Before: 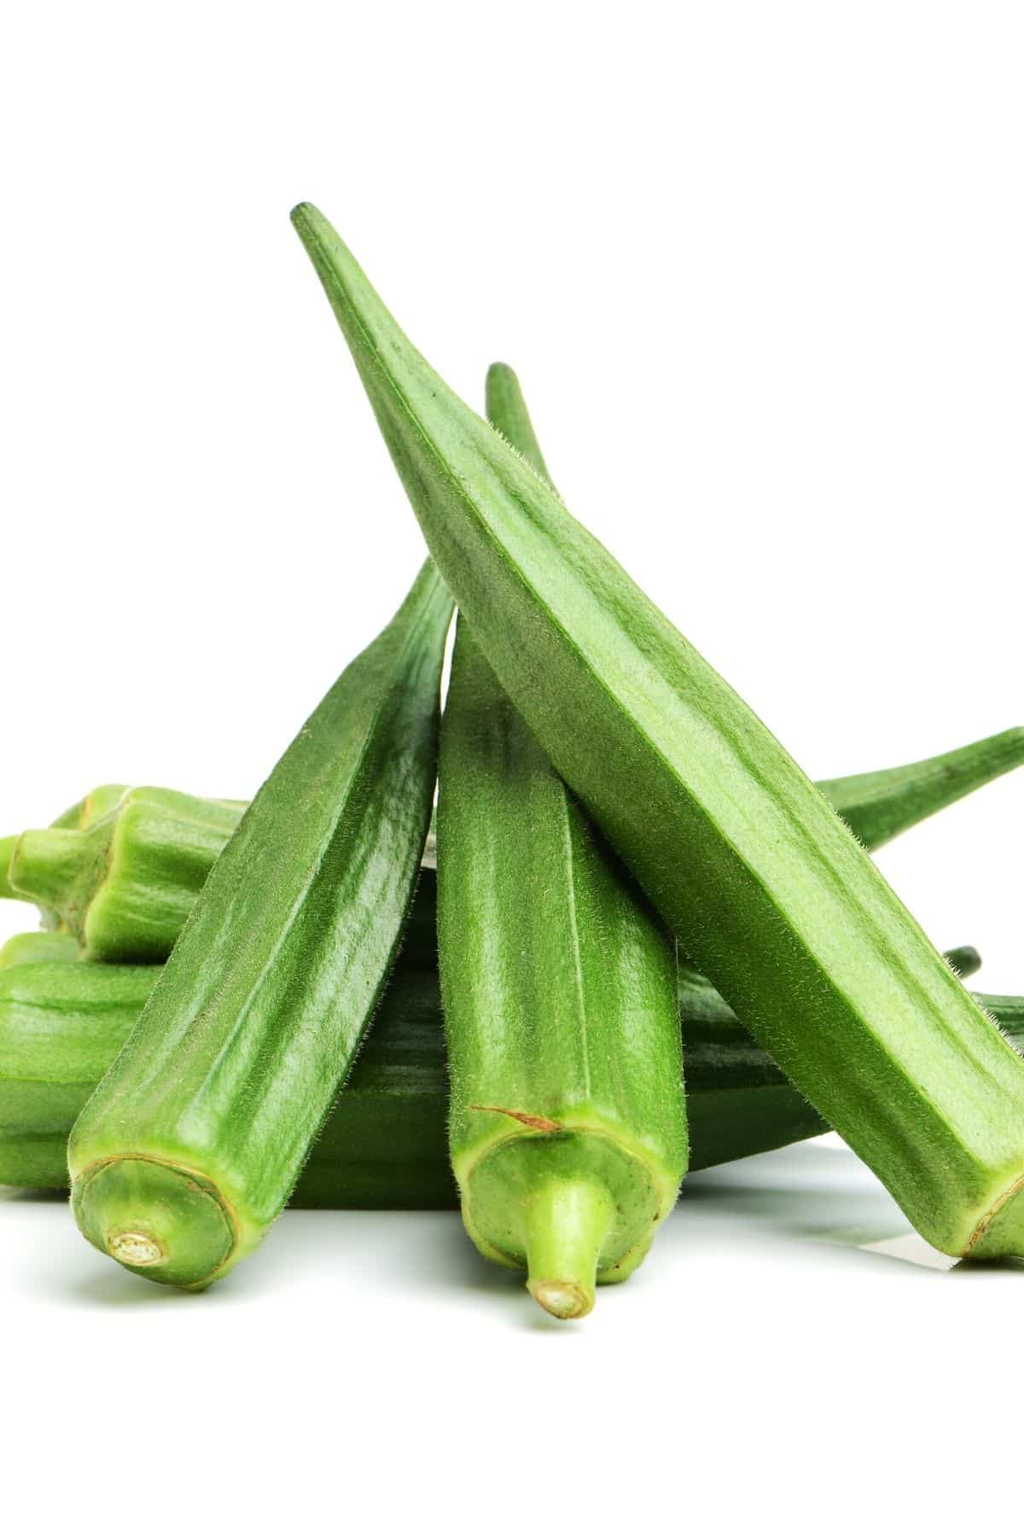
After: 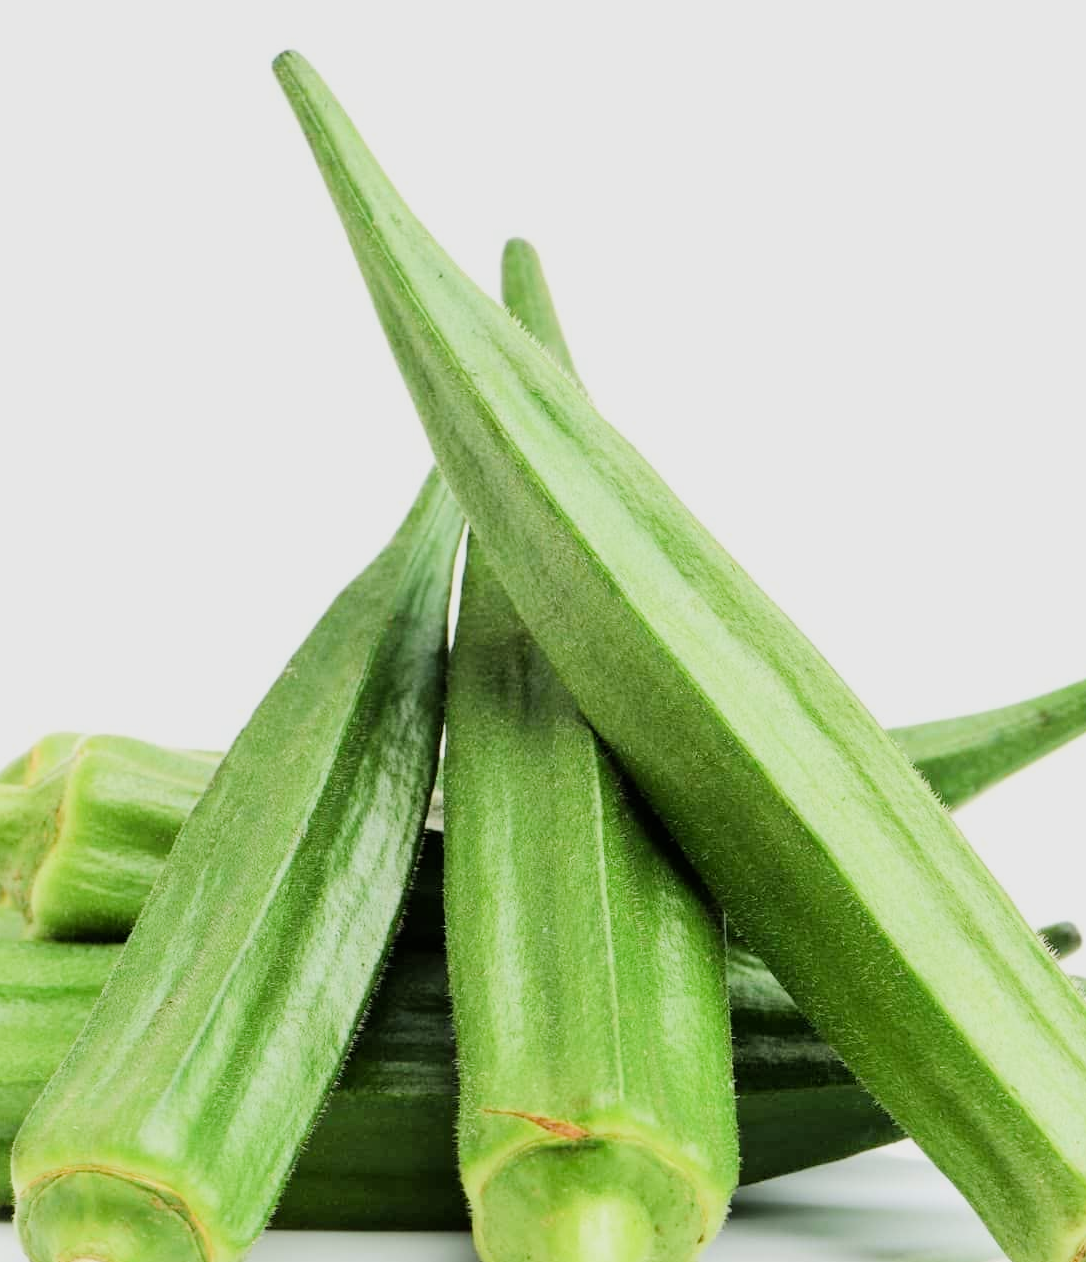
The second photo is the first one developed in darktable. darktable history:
filmic rgb: black relative exposure -7.65 EV, white relative exposure 4.56 EV, threshold 5.95 EV, hardness 3.61, enable highlight reconstruction true
exposure: exposure 0.6 EV, compensate exposure bias true, compensate highlight preservation false
crop: left 5.73%, top 10.42%, right 3.693%, bottom 19.425%
